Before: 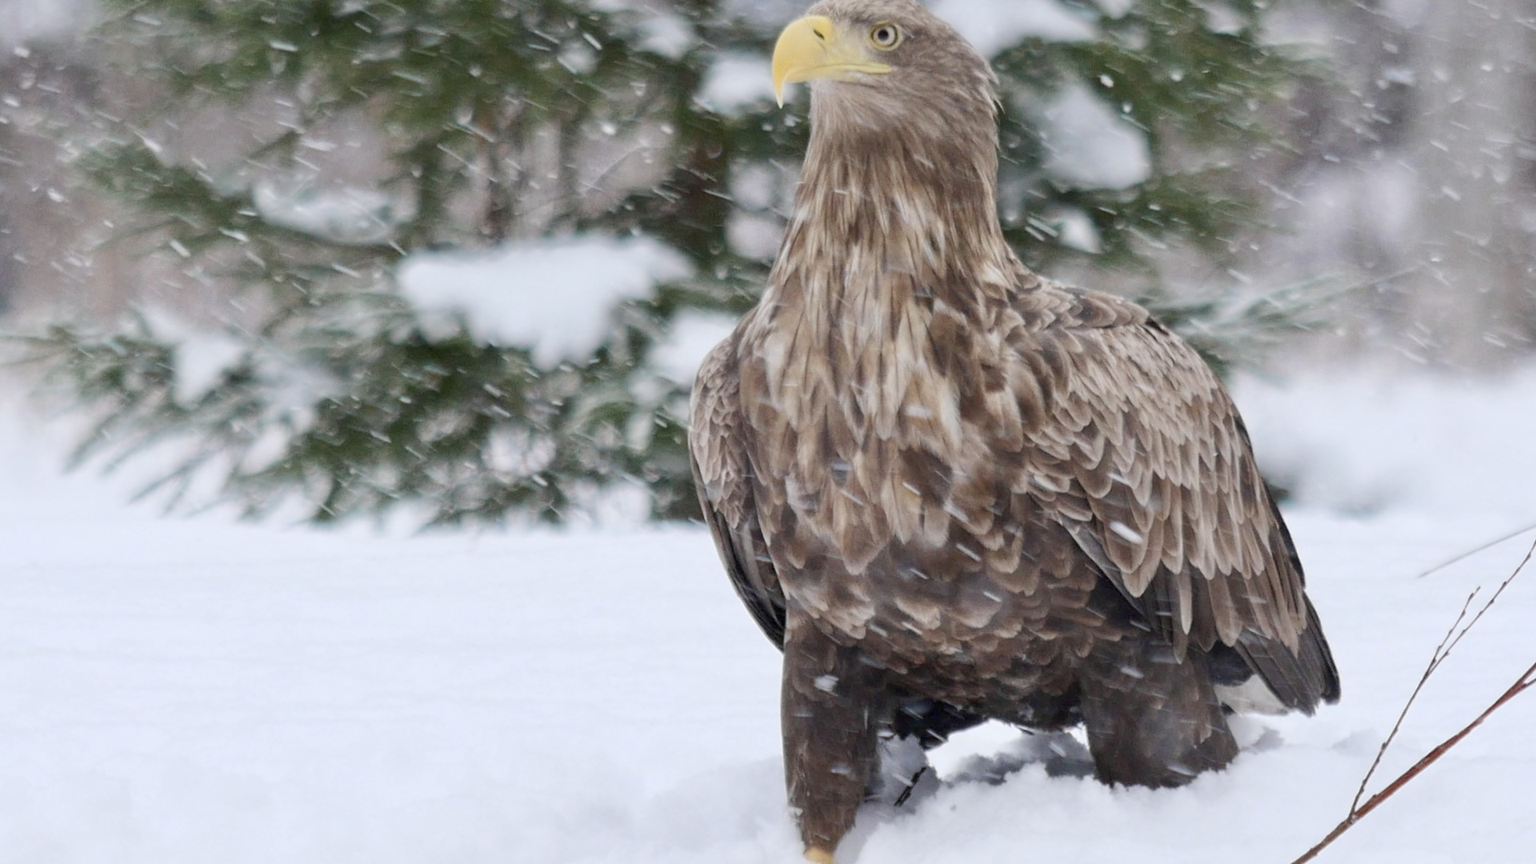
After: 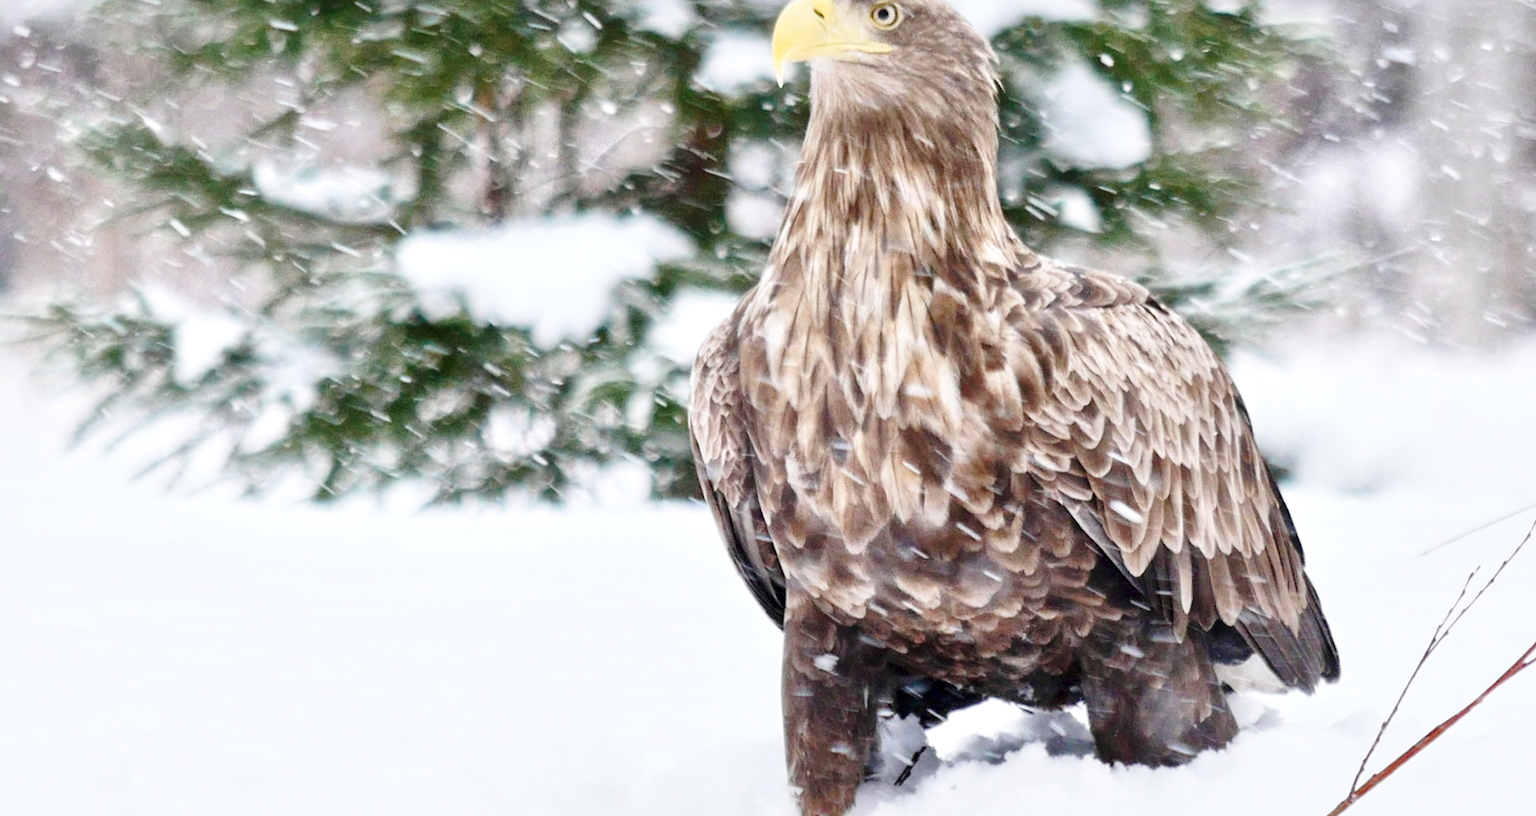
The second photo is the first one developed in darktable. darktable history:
local contrast: mode bilateral grid, contrast 20, coarseness 50, detail 150%, midtone range 0.2
crop and rotate: top 2.479%, bottom 3.018%
base curve: curves: ch0 [(0, 0) (0.028, 0.03) (0.121, 0.232) (0.46, 0.748) (0.859, 0.968) (1, 1)], preserve colors none
